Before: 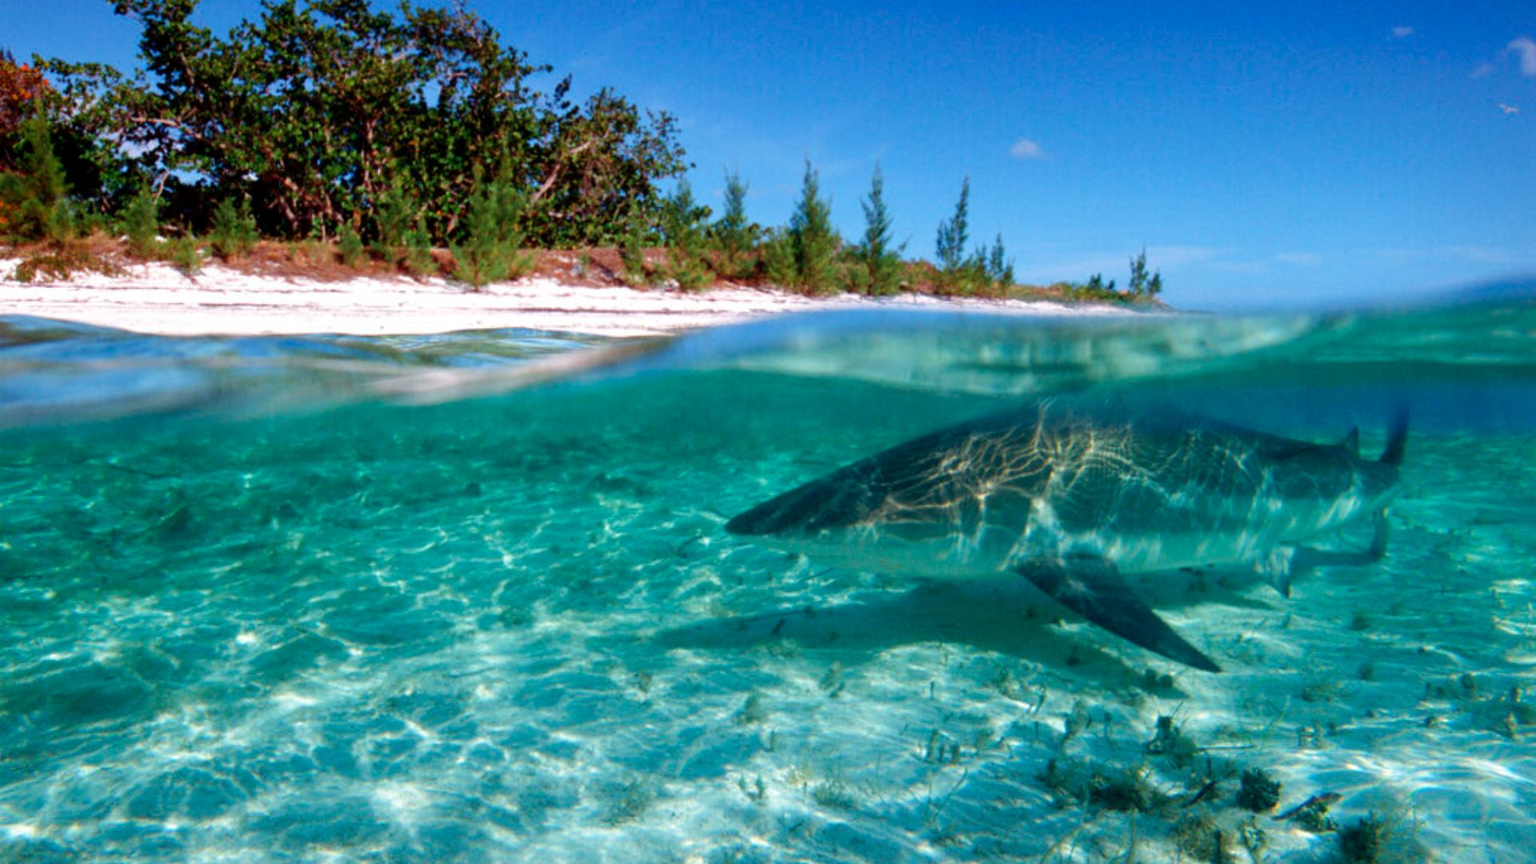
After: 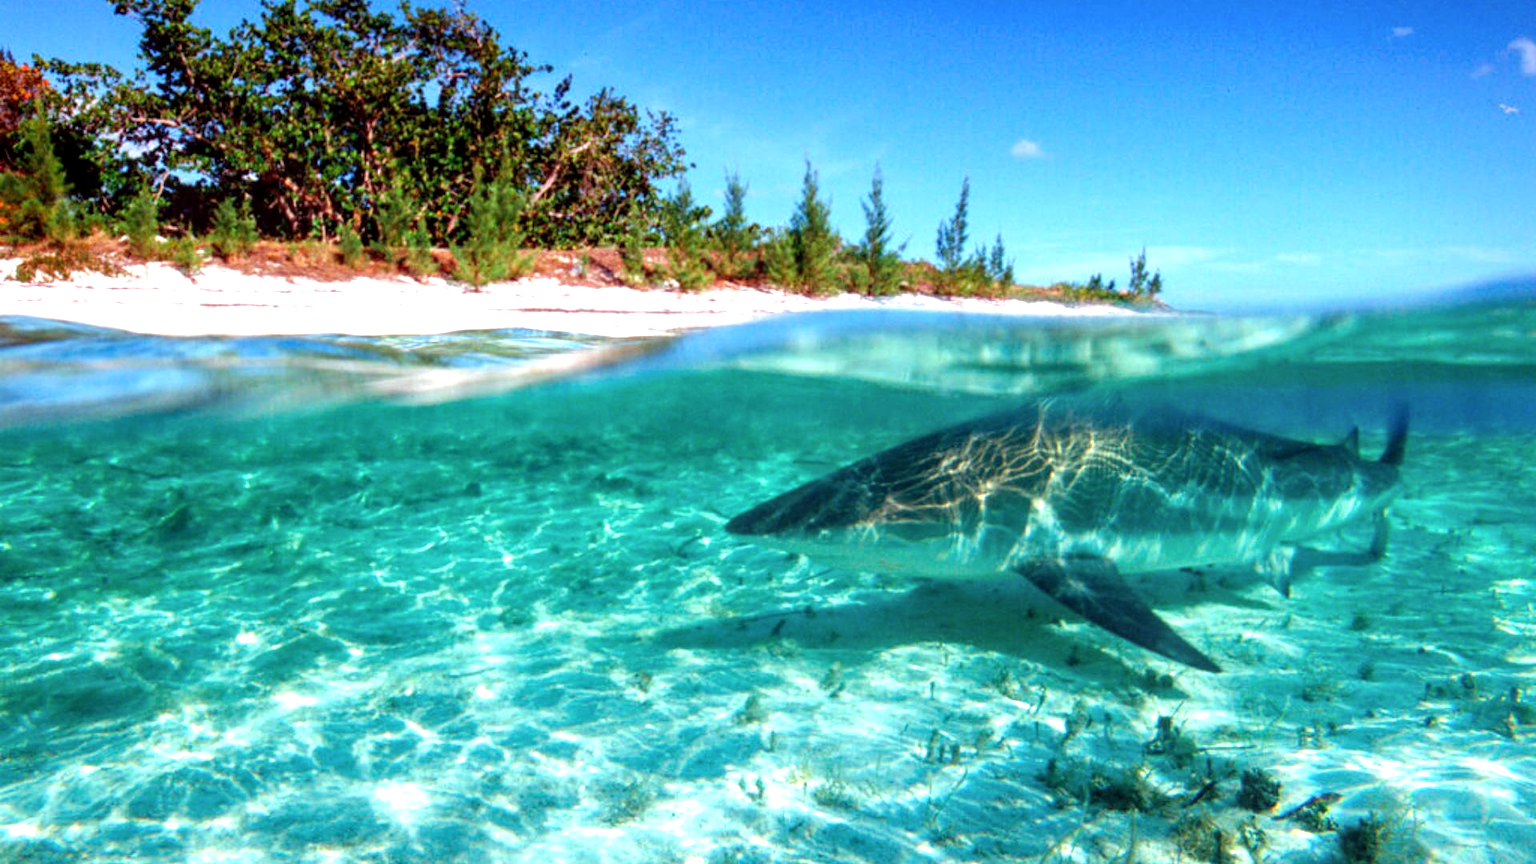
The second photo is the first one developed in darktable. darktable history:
local contrast: on, module defaults
exposure: exposure 0.812 EV, compensate exposure bias true, compensate highlight preservation false
color correction: highlights a* -1.14, highlights b* 4.62, shadows a* 3.58
